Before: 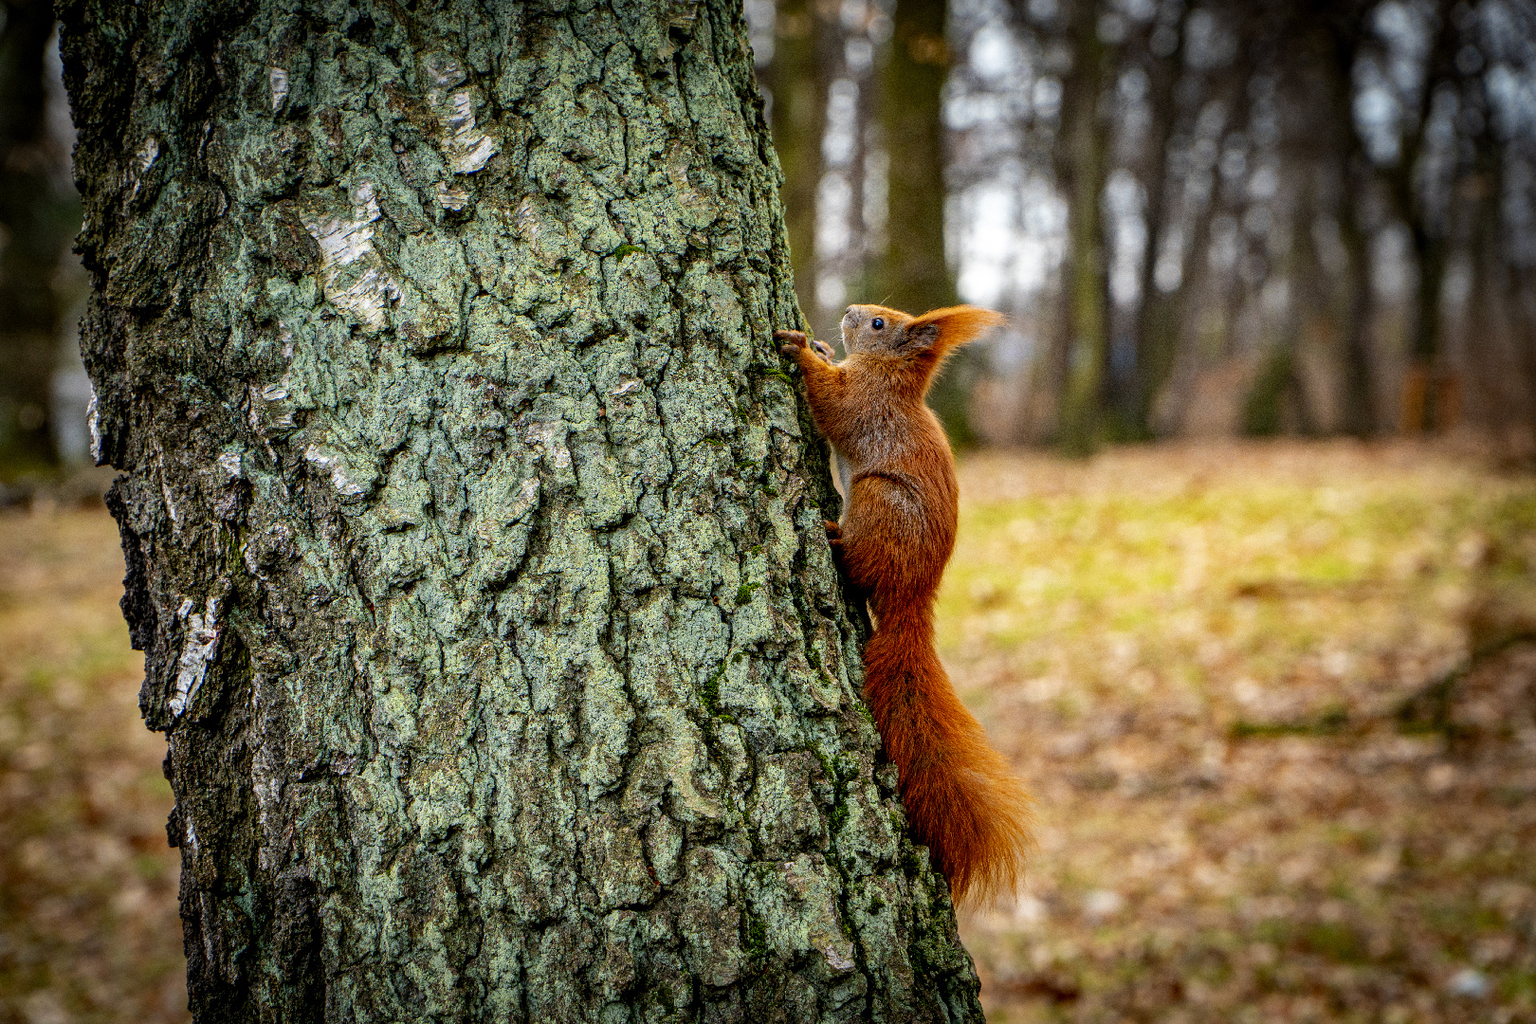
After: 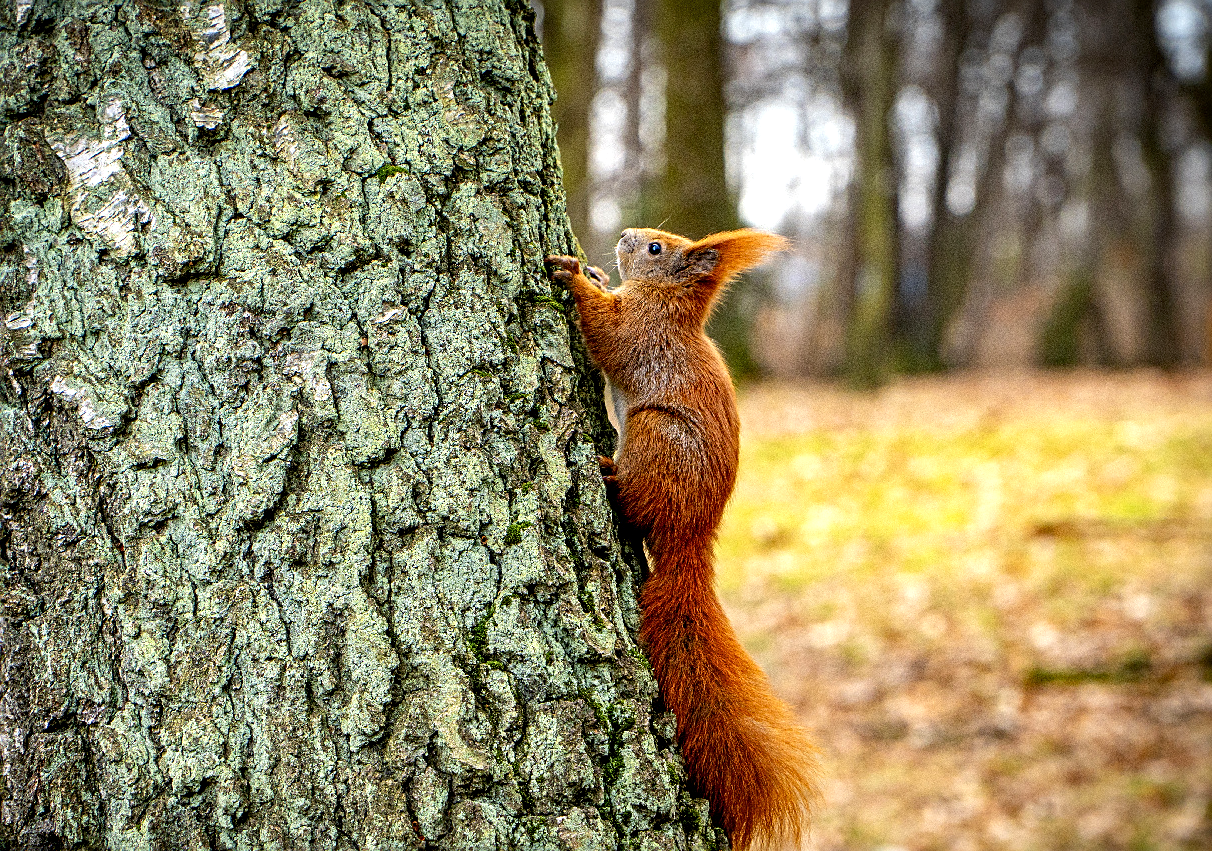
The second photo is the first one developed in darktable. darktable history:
crop: left 16.768%, top 8.653%, right 8.362%, bottom 12.485%
exposure: black level correction 0.001, exposure 0.5 EV, compensate exposure bias true, compensate highlight preservation false
sharpen: on, module defaults
